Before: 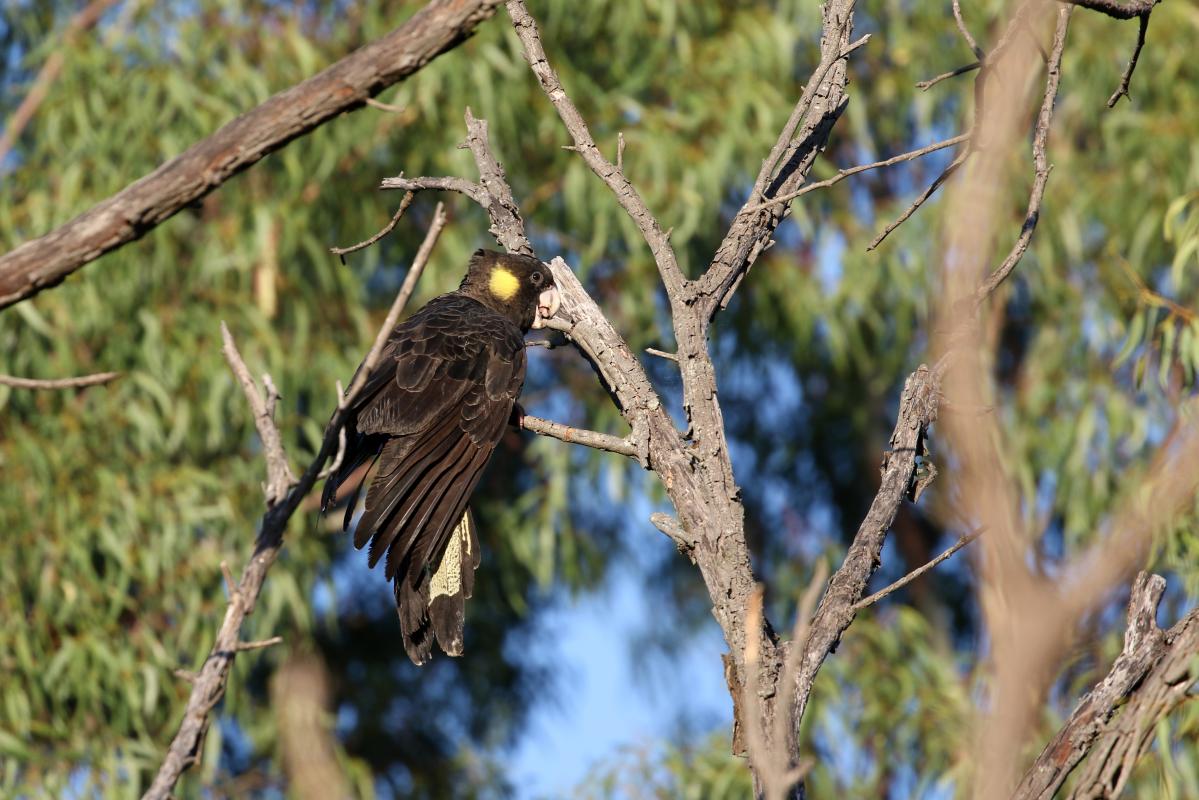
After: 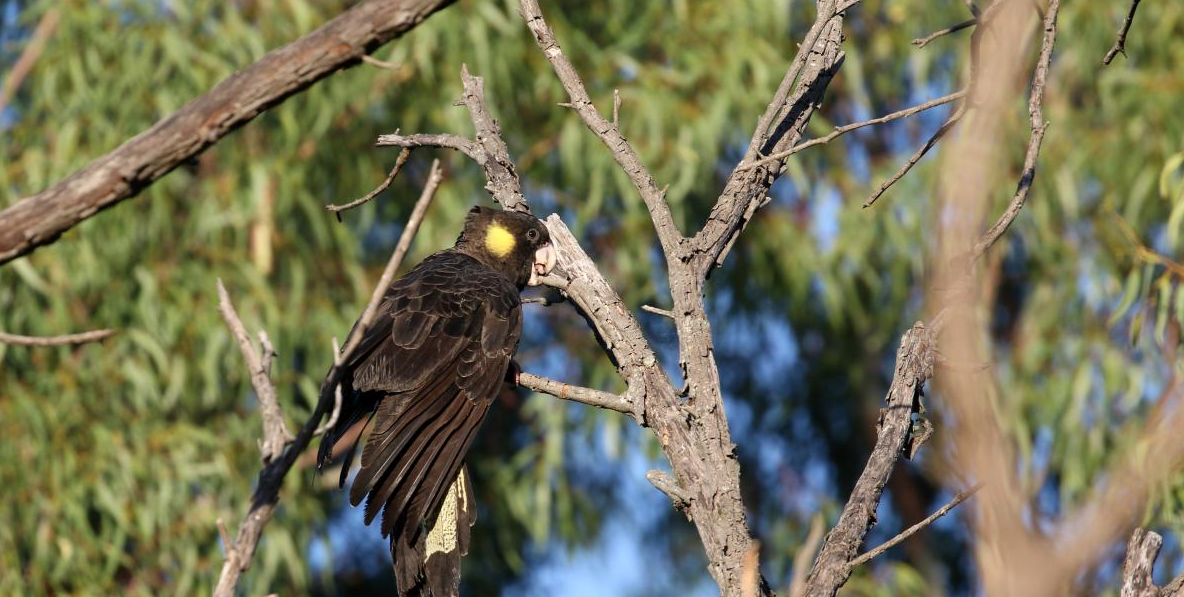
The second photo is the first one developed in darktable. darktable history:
crop: left 0.388%, top 5.491%, bottom 19.881%
